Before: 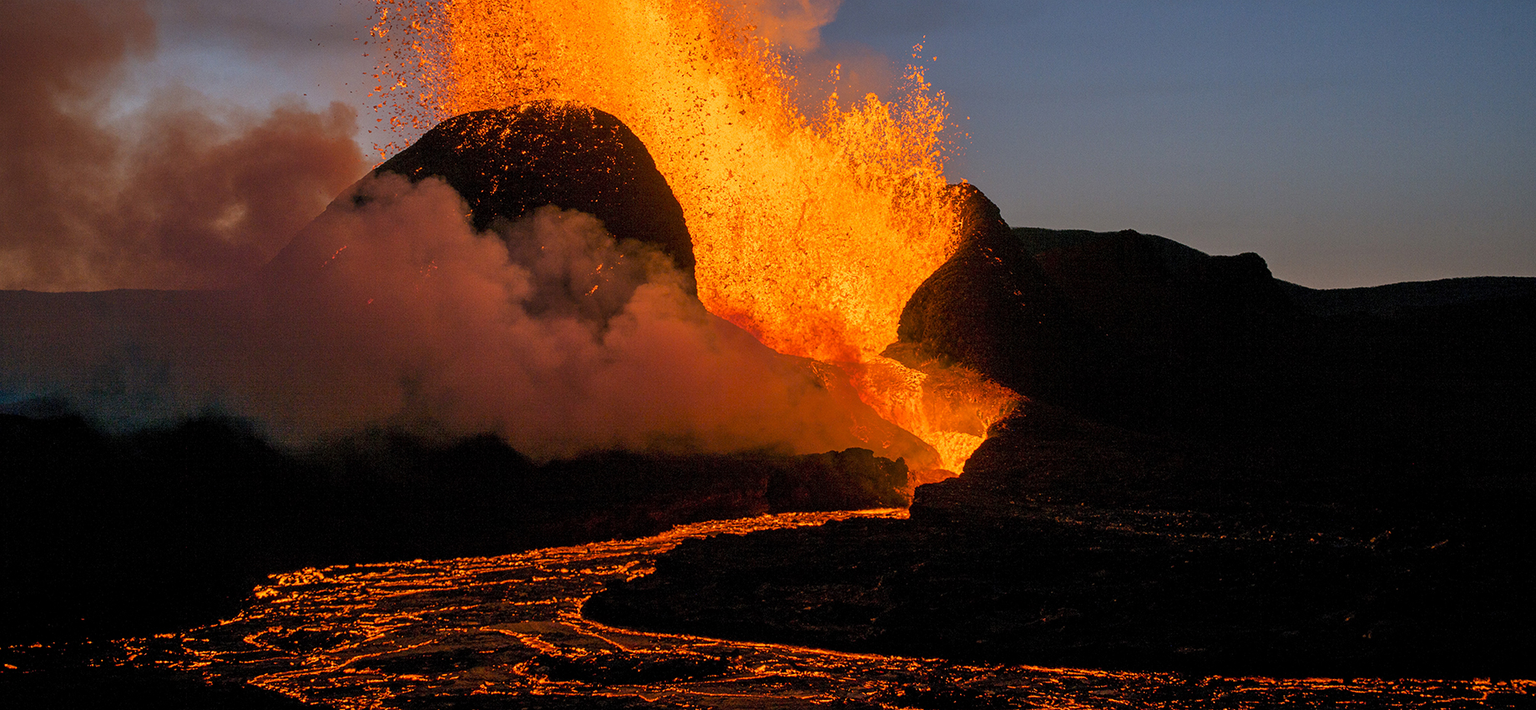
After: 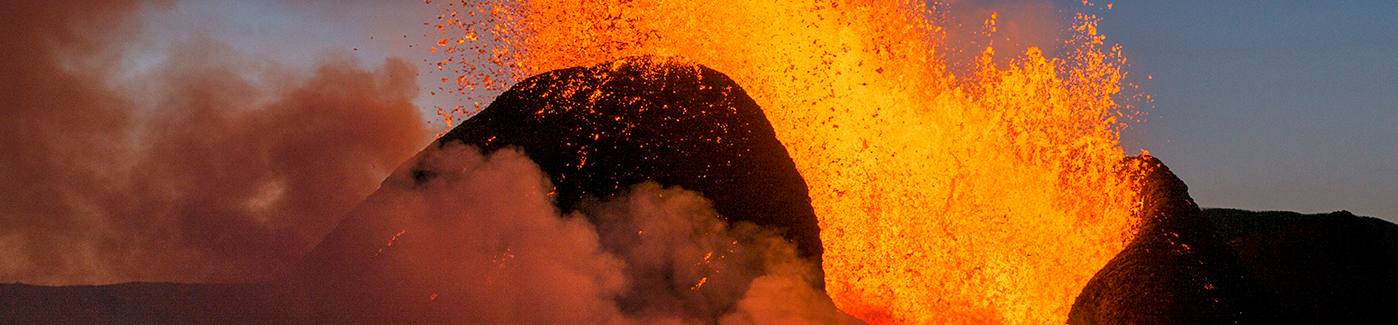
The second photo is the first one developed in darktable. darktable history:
crop: left 0.565%, top 7.637%, right 23.444%, bottom 54.026%
